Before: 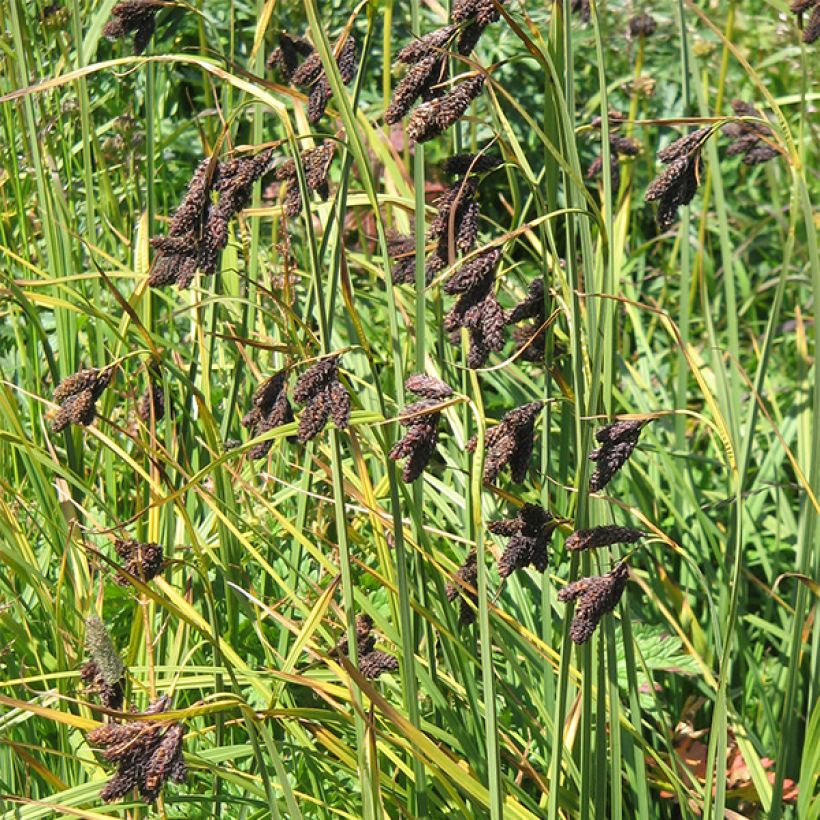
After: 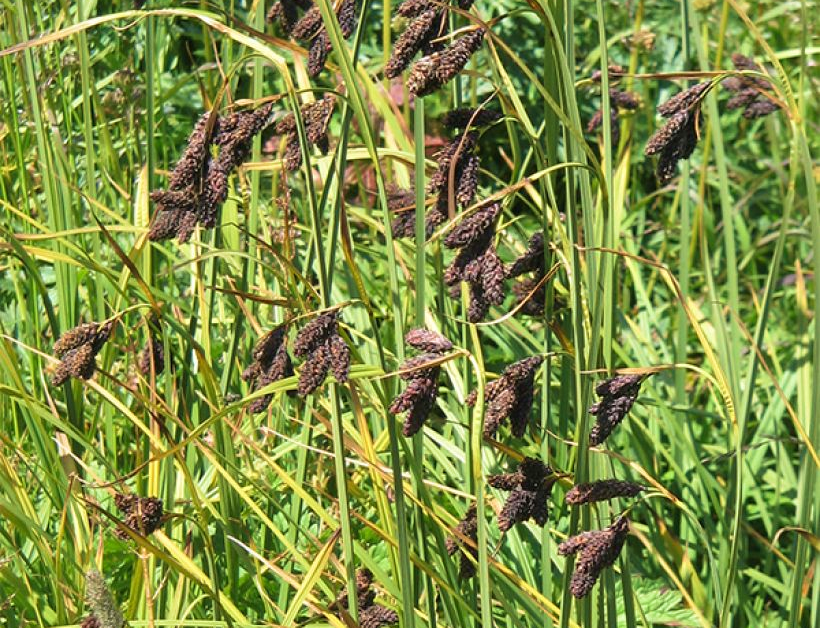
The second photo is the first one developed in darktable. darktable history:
velvia: on, module defaults
crop: top 5.614%, bottom 17.795%
